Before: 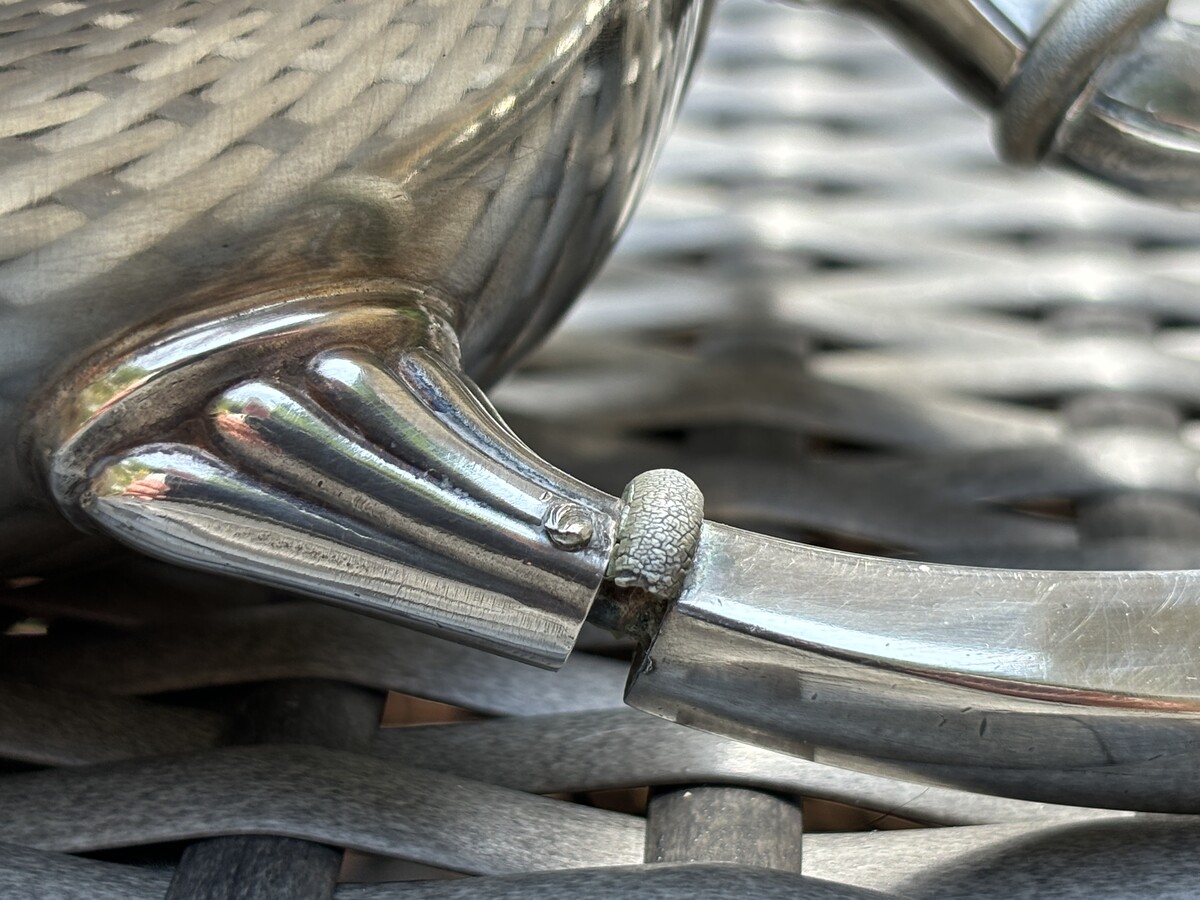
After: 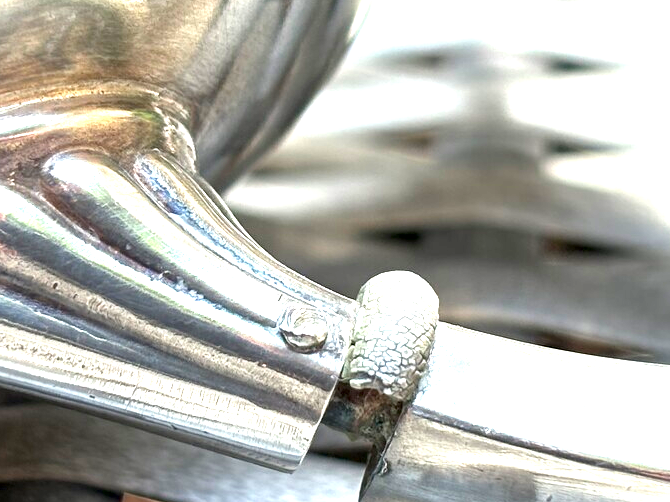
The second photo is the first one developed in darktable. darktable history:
exposure: black level correction 0.001, exposure 1.735 EV, compensate highlight preservation false
crop and rotate: left 22.13%, top 22.054%, right 22.026%, bottom 22.102%
contrast brightness saturation: contrast 0.01, saturation -0.05
